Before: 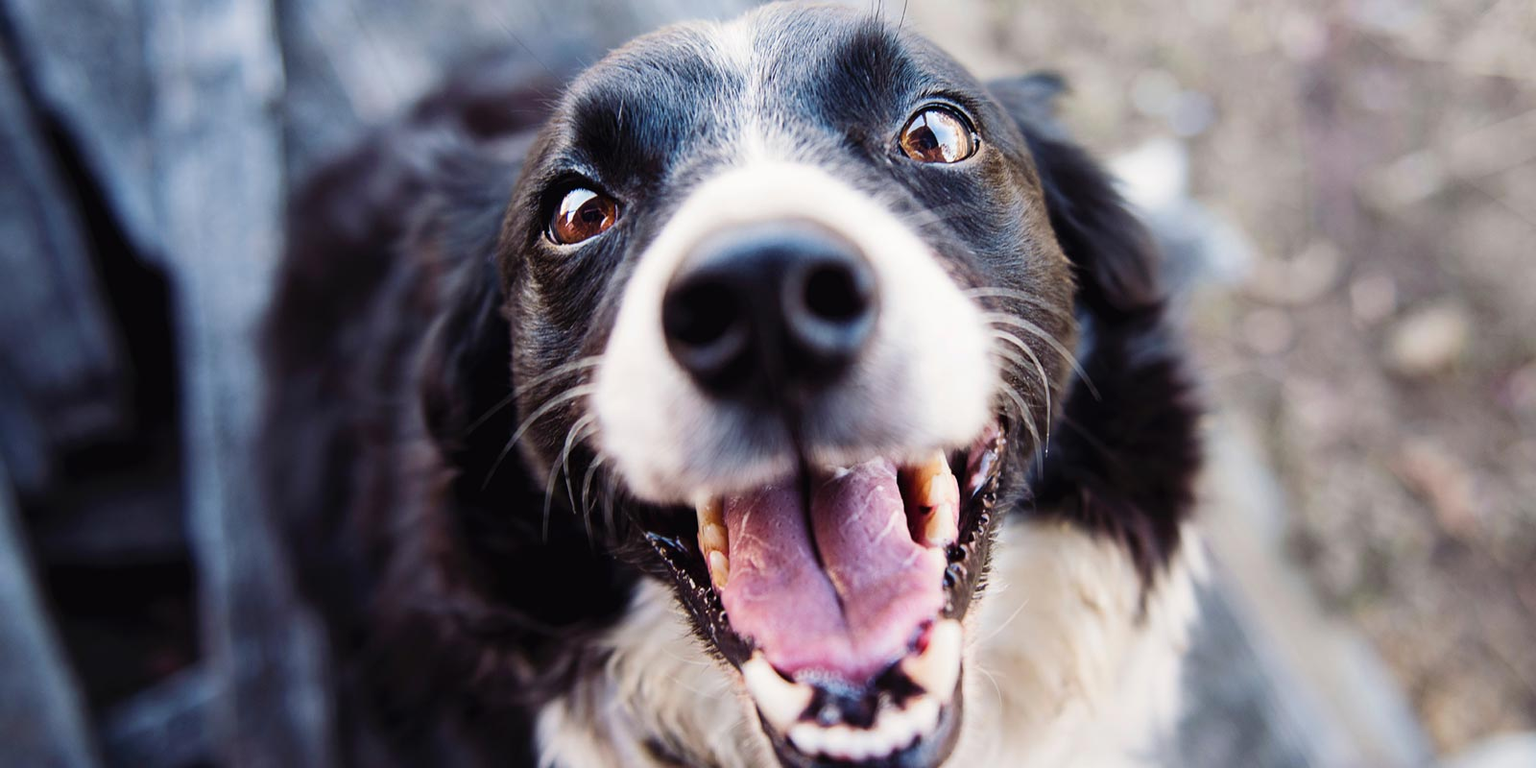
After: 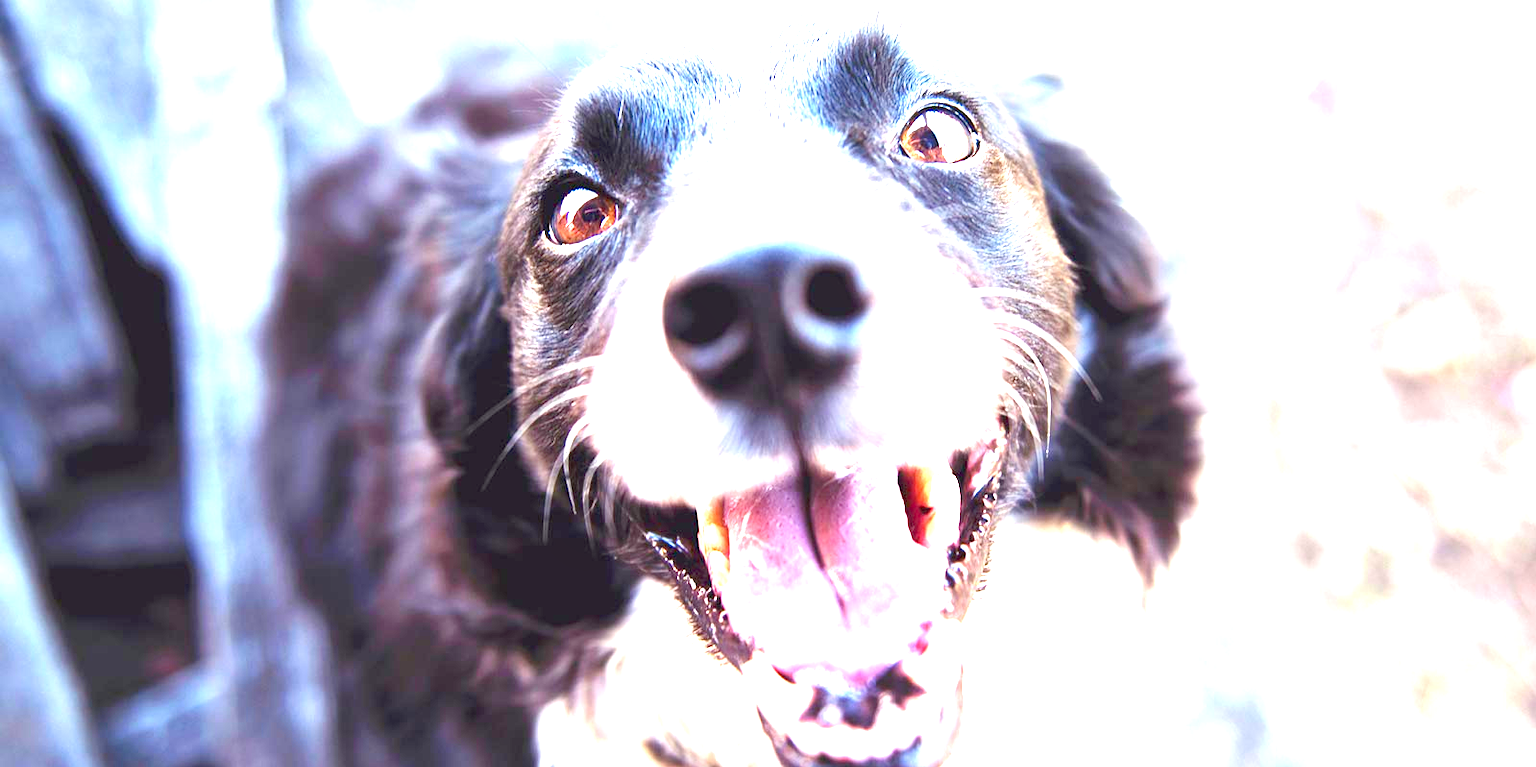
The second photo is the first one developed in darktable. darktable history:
crop: left 0.055%
exposure: exposure 2.002 EV, compensate highlight preservation false
tone equalizer: -8 EV -0.423 EV, -7 EV -0.409 EV, -6 EV -0.349 EV, -5 EV -0.228 EV, -3 EV 0.246 EV, -2 EV 0.357 EV, -1 EV 0.414 EV, +0 EV 0.442 EV, smoothing diameter 24.78%, edges refinement/feathering 5.95, preserve details guided filter
levels: levels [0, 0.445, 1]
